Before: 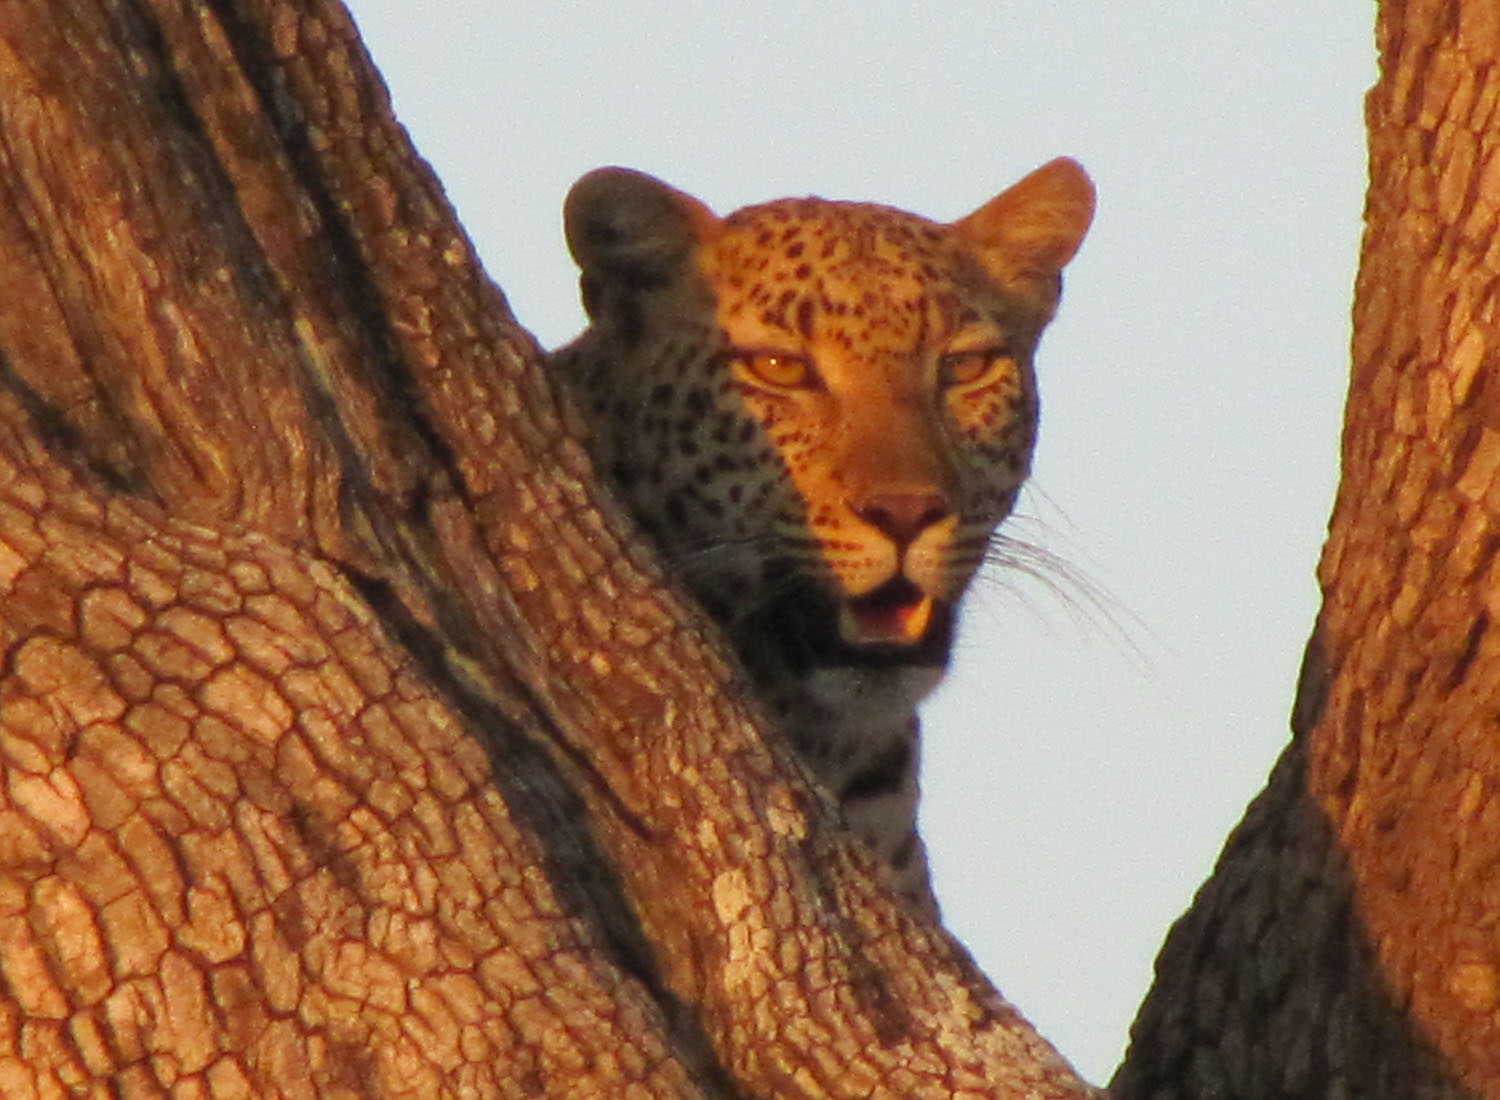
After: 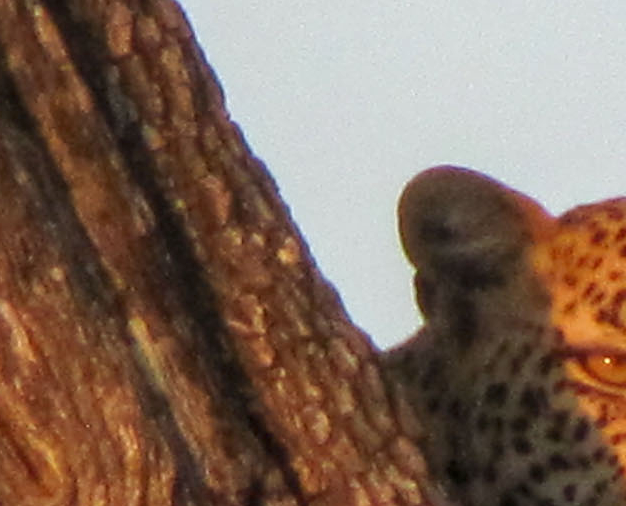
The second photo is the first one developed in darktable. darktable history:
crop and rotate: left 11.117%, top 0.095%, right 47.095%, bottom 53.893%
local contrast: on, module defaults
